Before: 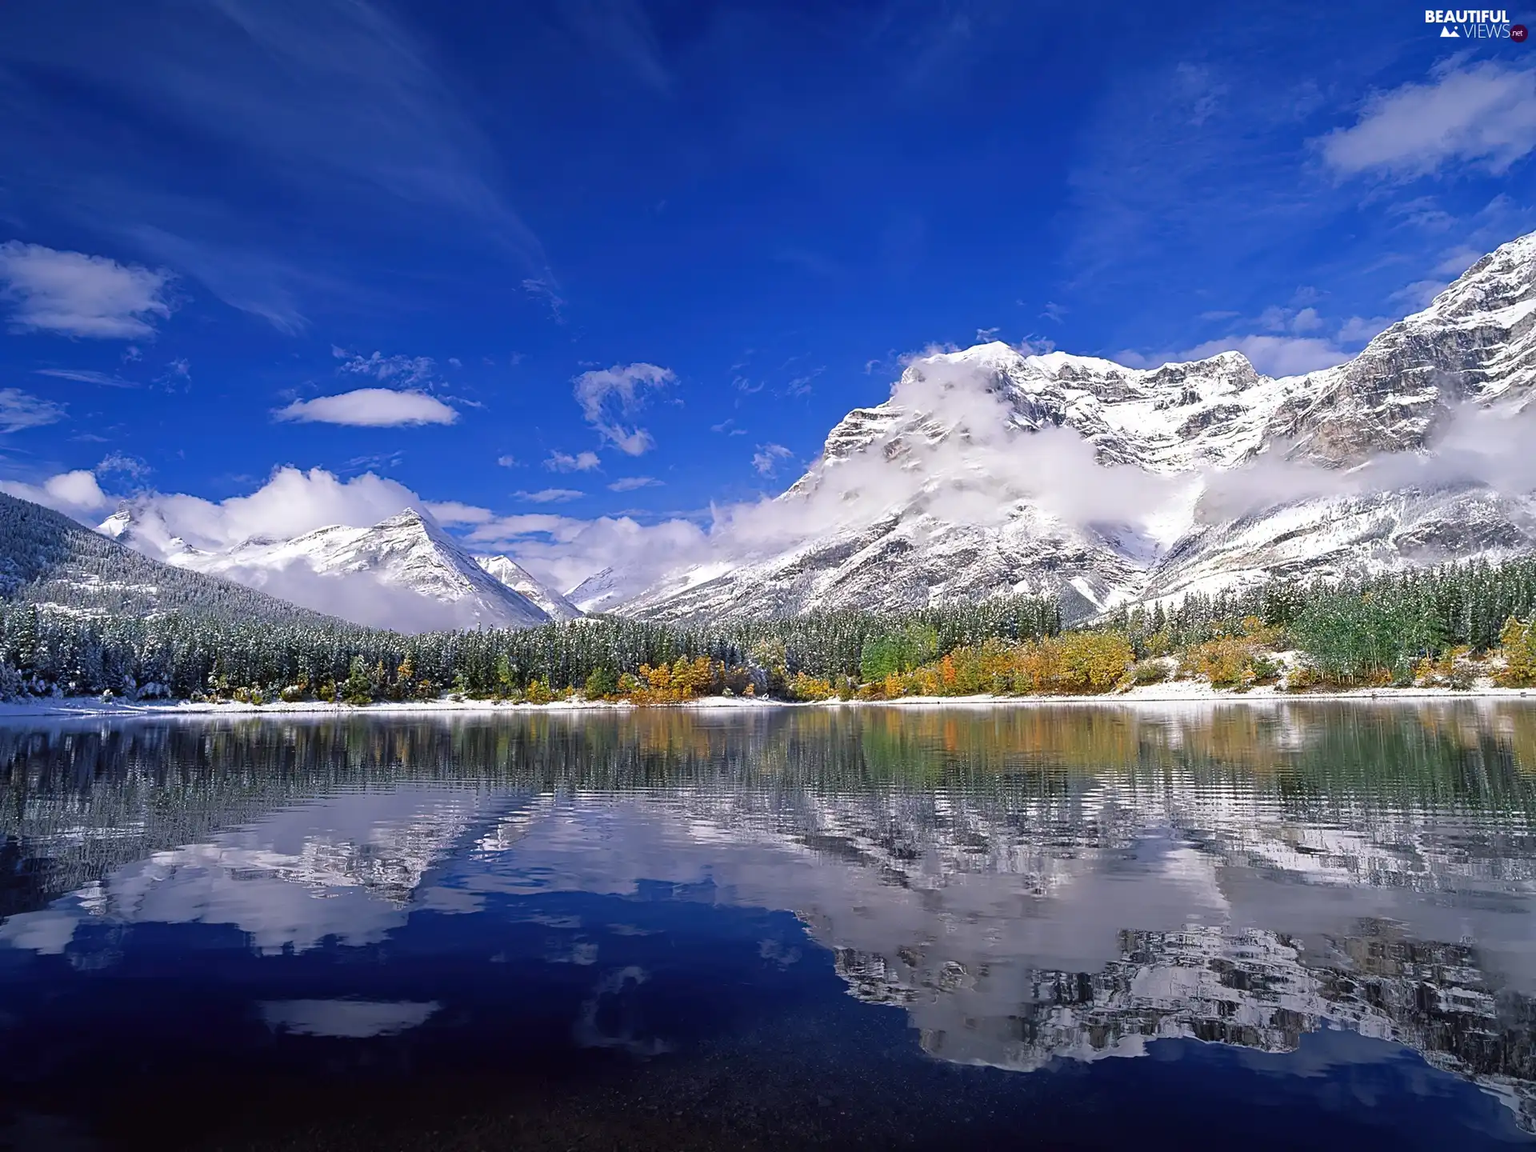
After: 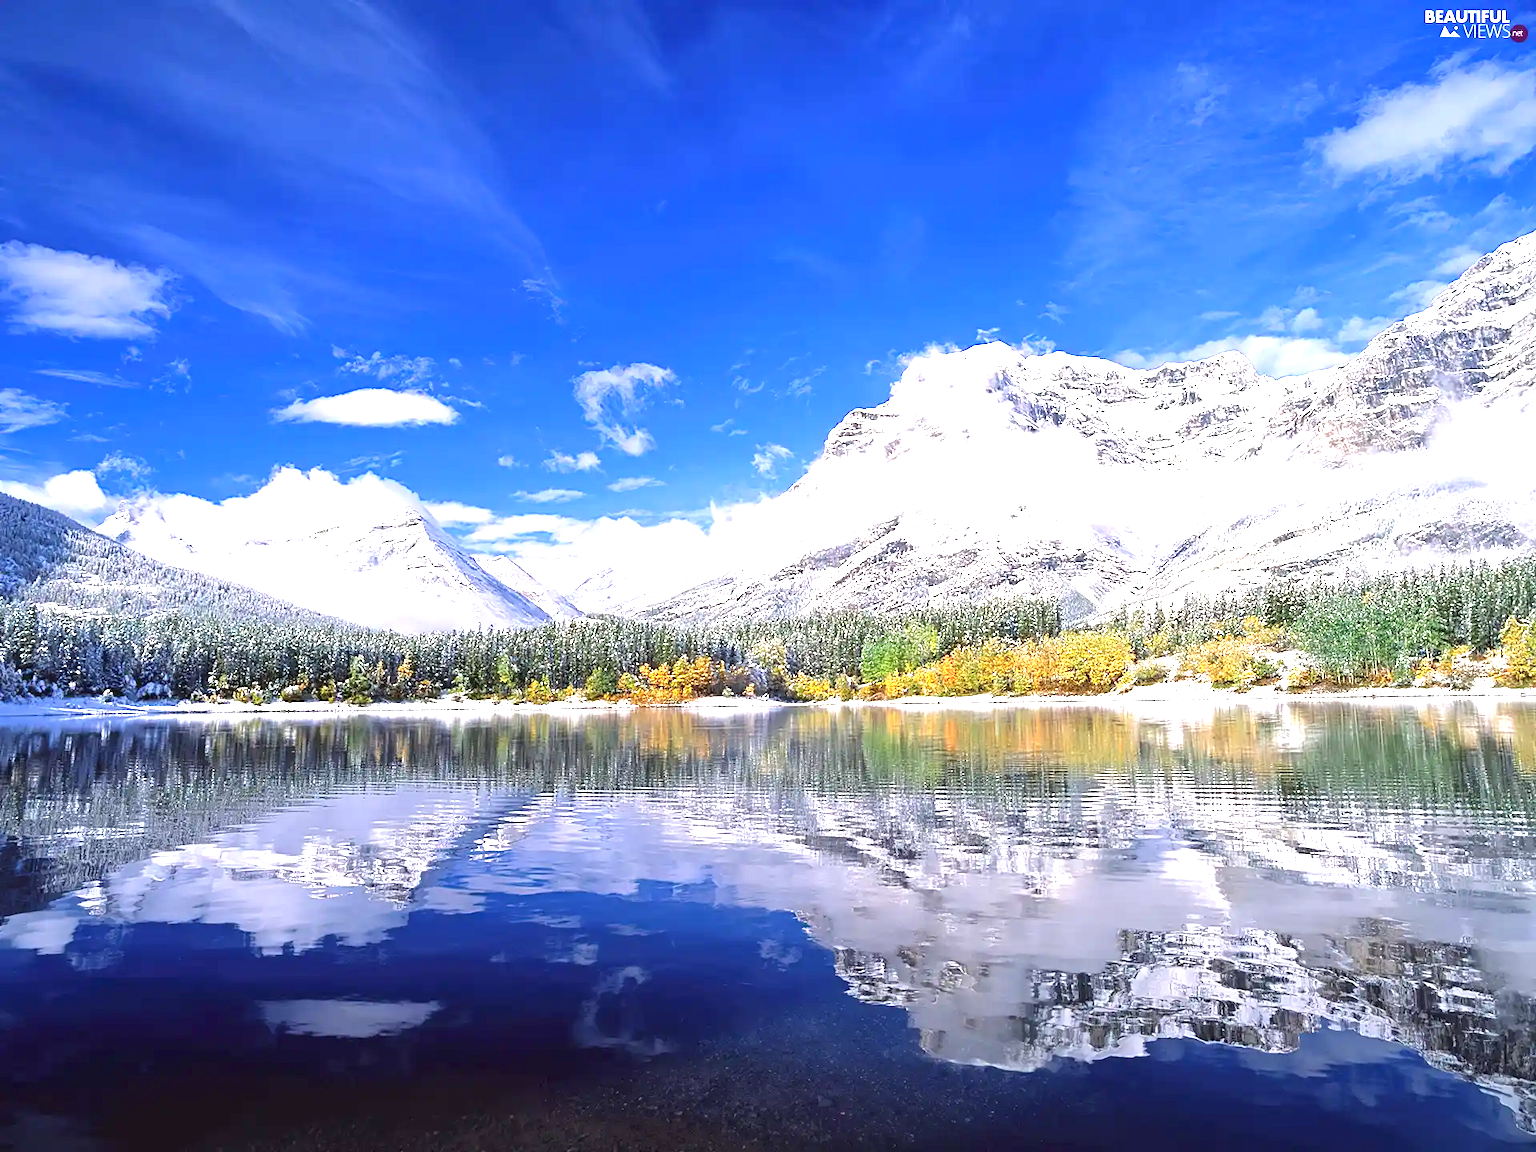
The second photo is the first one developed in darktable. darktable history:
exposure: black level correction 0, exposure 1.598 EV, compensate exposure bias true, compensate highlight preservation false
